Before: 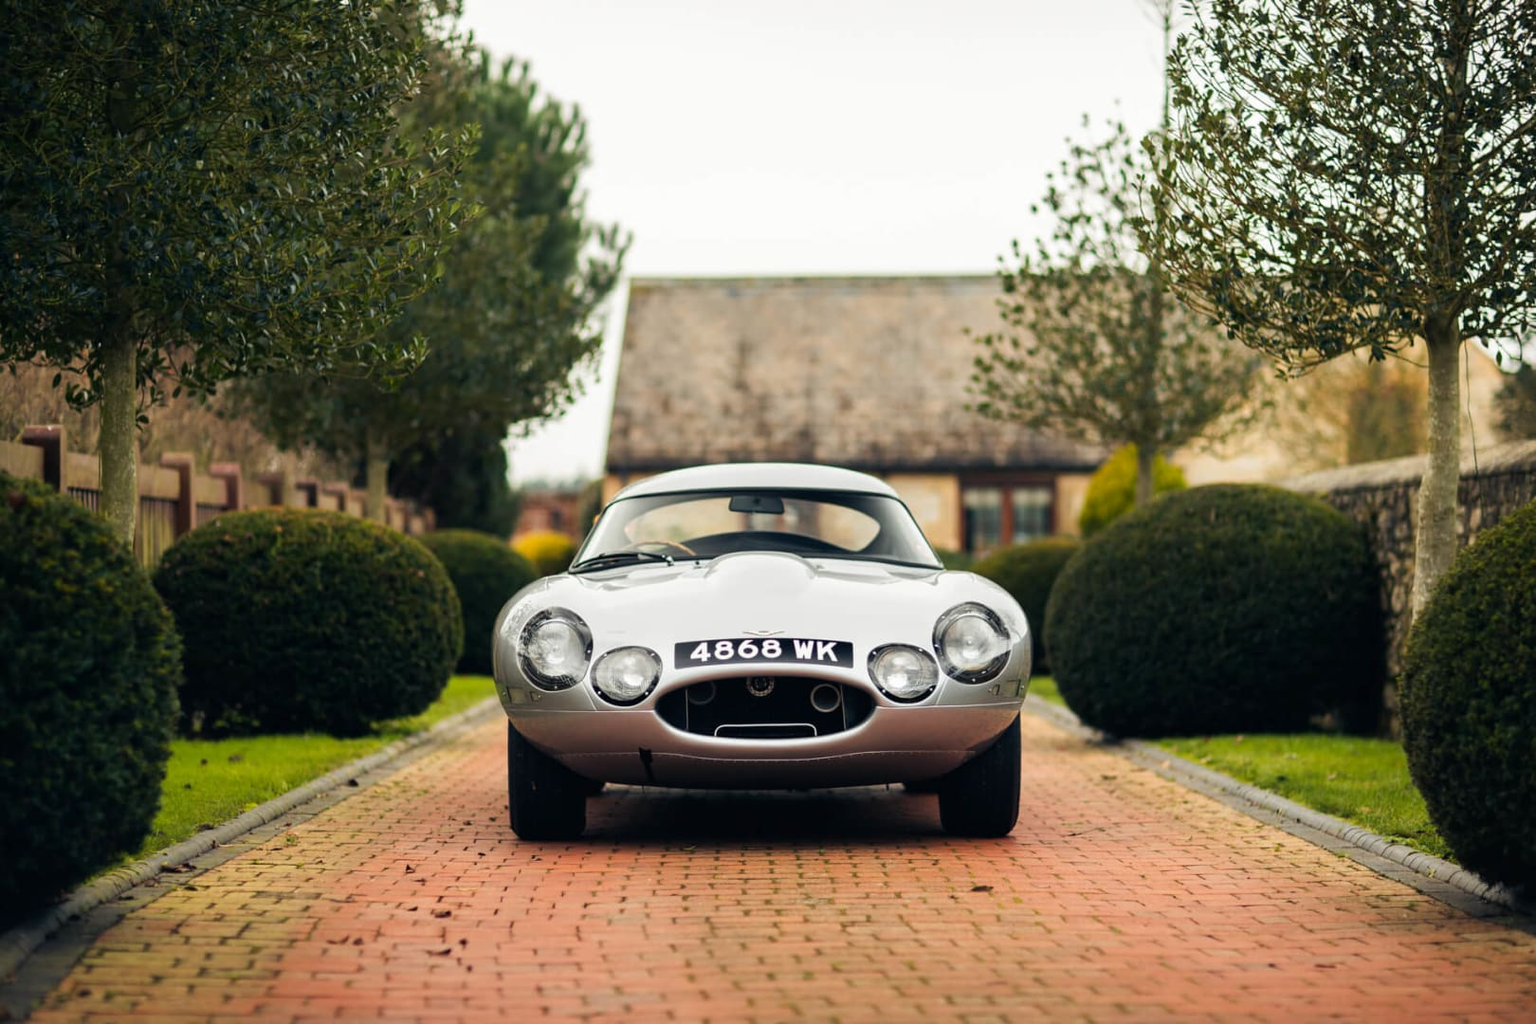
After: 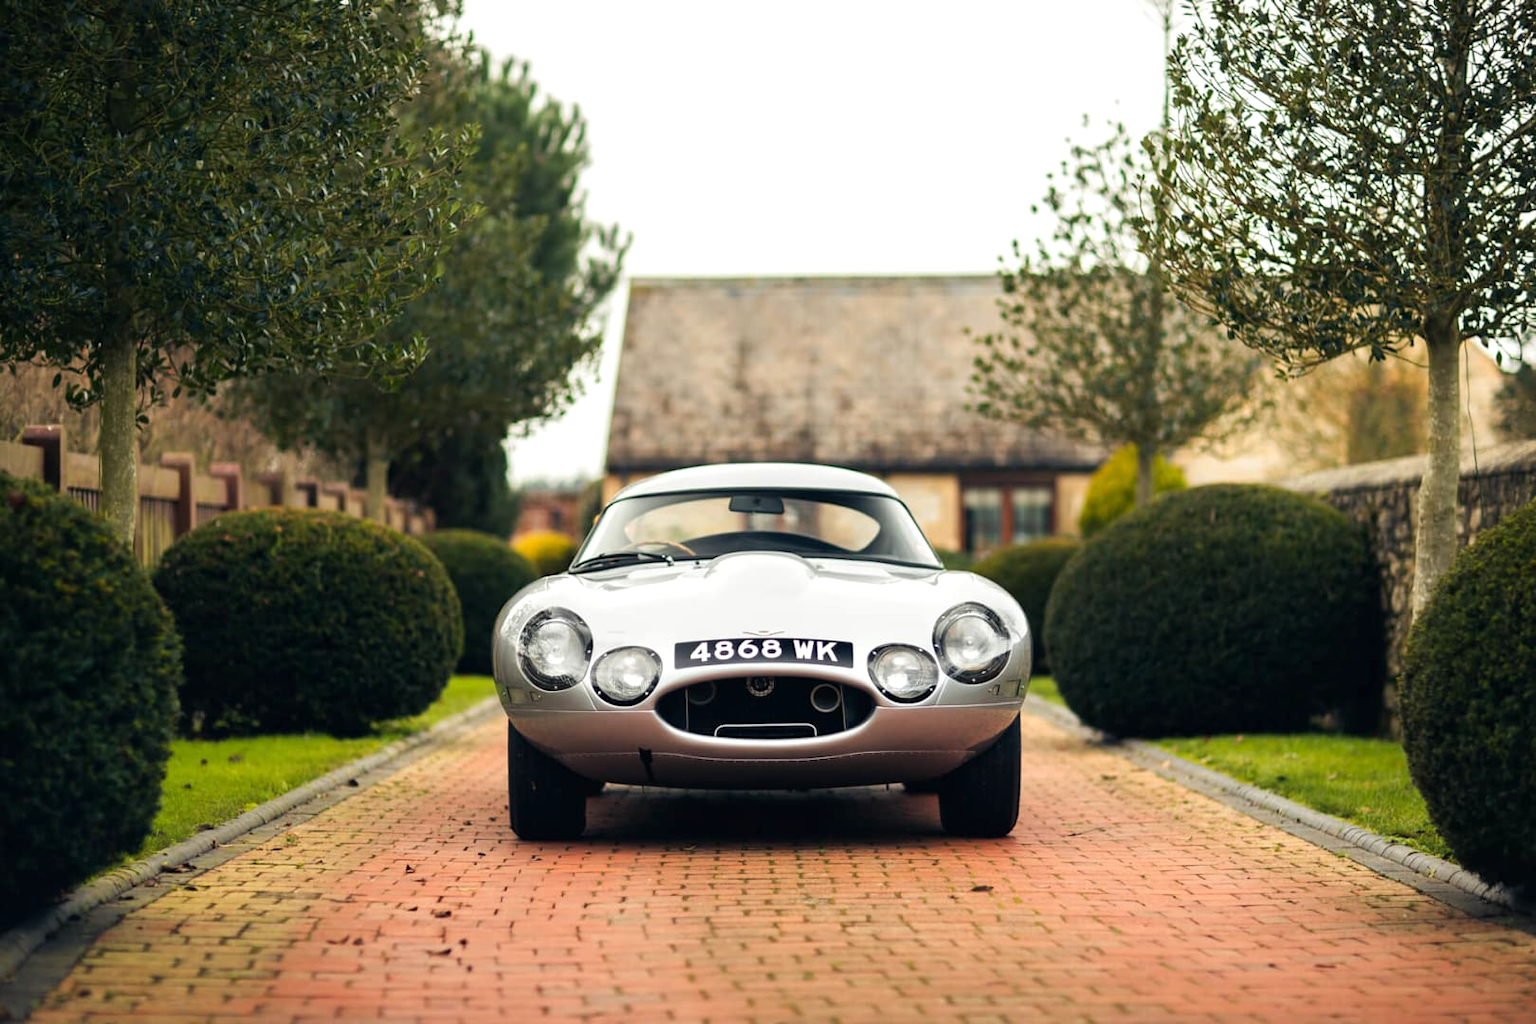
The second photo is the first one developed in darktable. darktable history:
exposure: exposure 0.217 EV, compensate exposure bias true, compensate highlight preservation false
